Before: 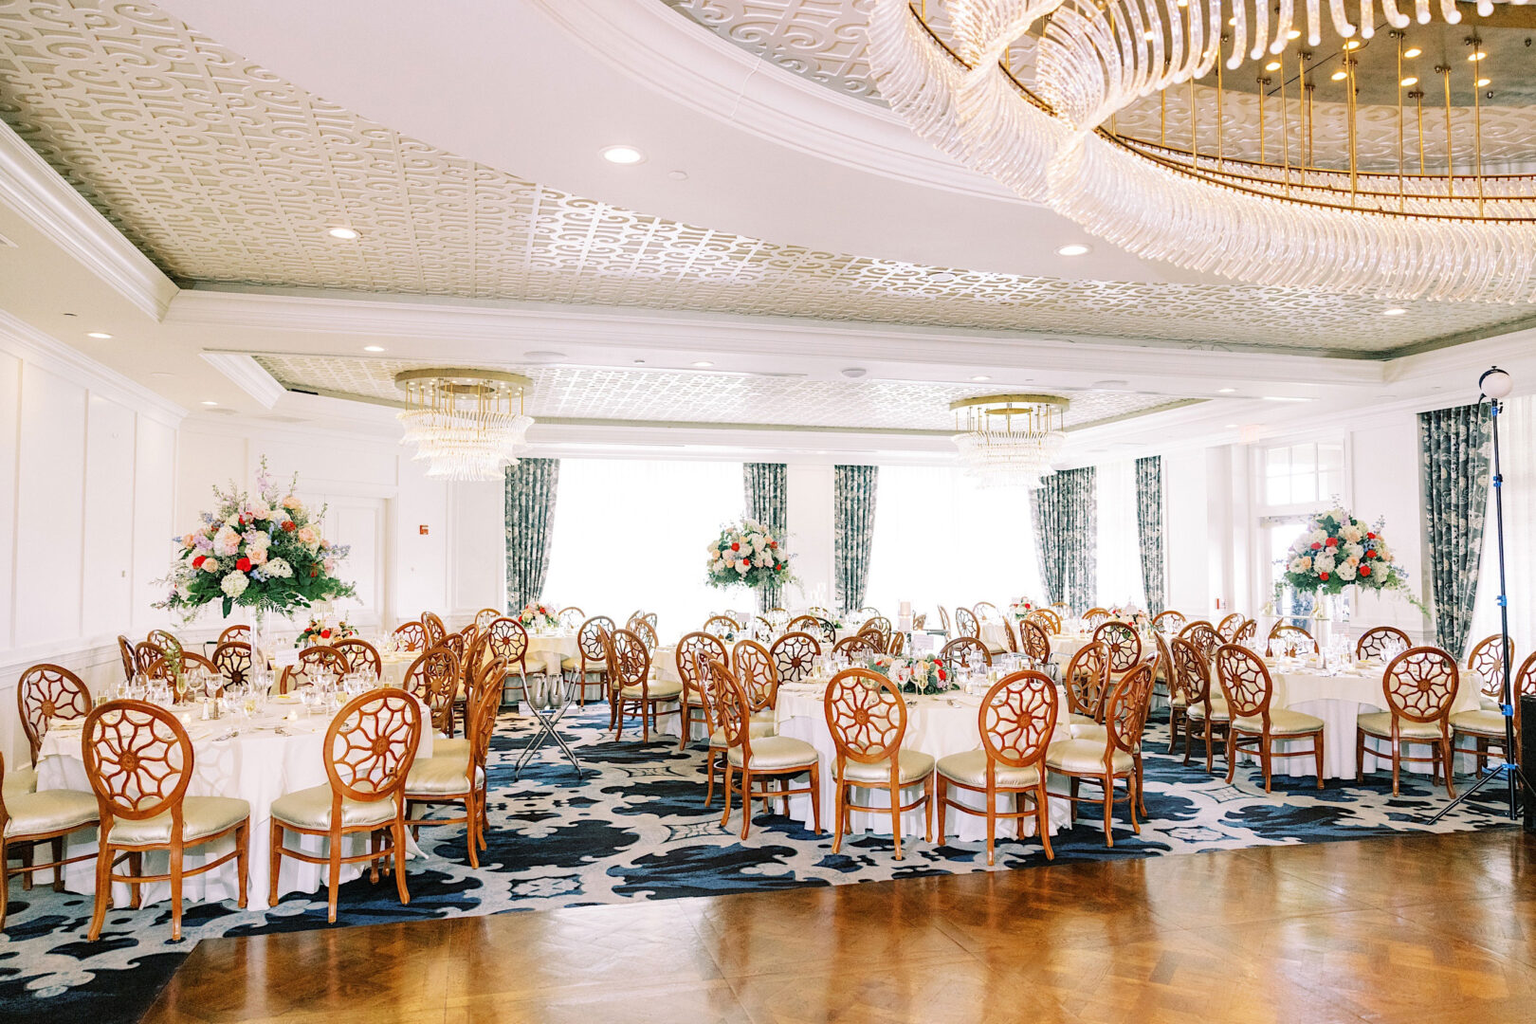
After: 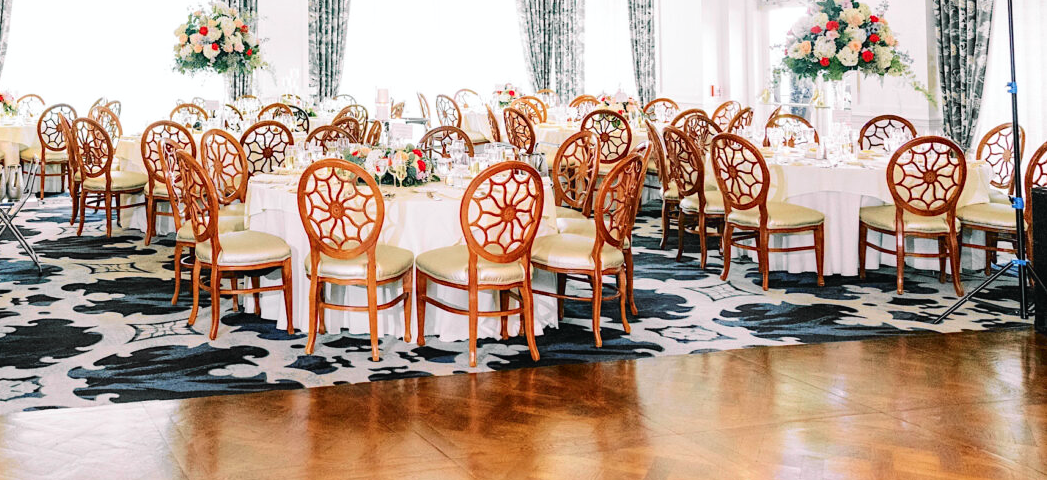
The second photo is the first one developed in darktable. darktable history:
crop and rotate: left 35.362%, top 50.56%, bottom 4.953%
contrast brightness saturation: saturation -0.041
tone curve: curves: ch0 [(0, 0.015) (0.037, 0.032) (0.131, 0.113) (0.275, 0.26) (0.497, 0.531) (0.617, 0.663) (0.704, 0.748) (0.813, 0.842) (0.911, 0.931) (0.997, 1)]; ch1 [(0, 0) (0.301, 0.3) (0.444, 0.438) (0.493, 0.494) (0.501, 0.499) (0.534, 0.543) (0.582, 0.605) (0.658, 0.687) (0.746, 0.79) (1, 1)]; ch2 [(0, 0) (0.246, 0.234) (0.36, 0.356) (0.415, 0.426) (0.476, 0.492) (0.502, 0.499) (0.525, 0.513) (0.533, 0.534) (0.586, 0.598) (0.634, 0.643) (0.706, 0.717) (0.853, 0.83) (1, 0.951)], color space Lab, independent channels, preserve colors none
